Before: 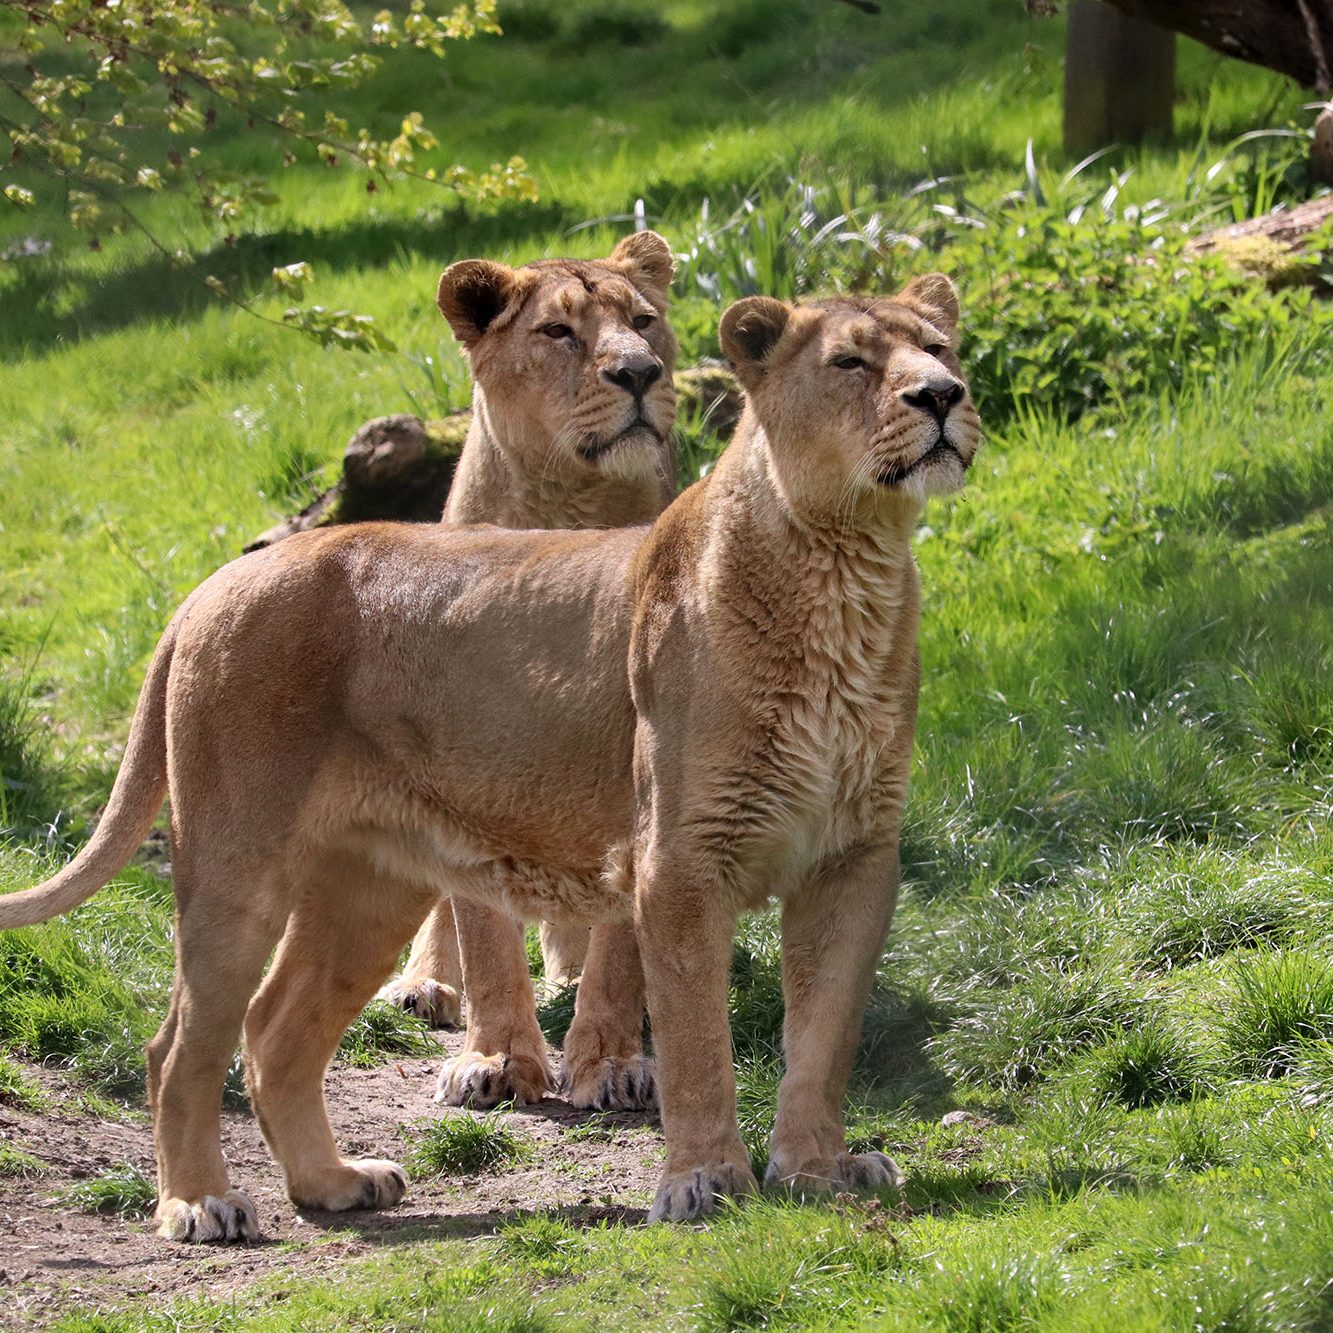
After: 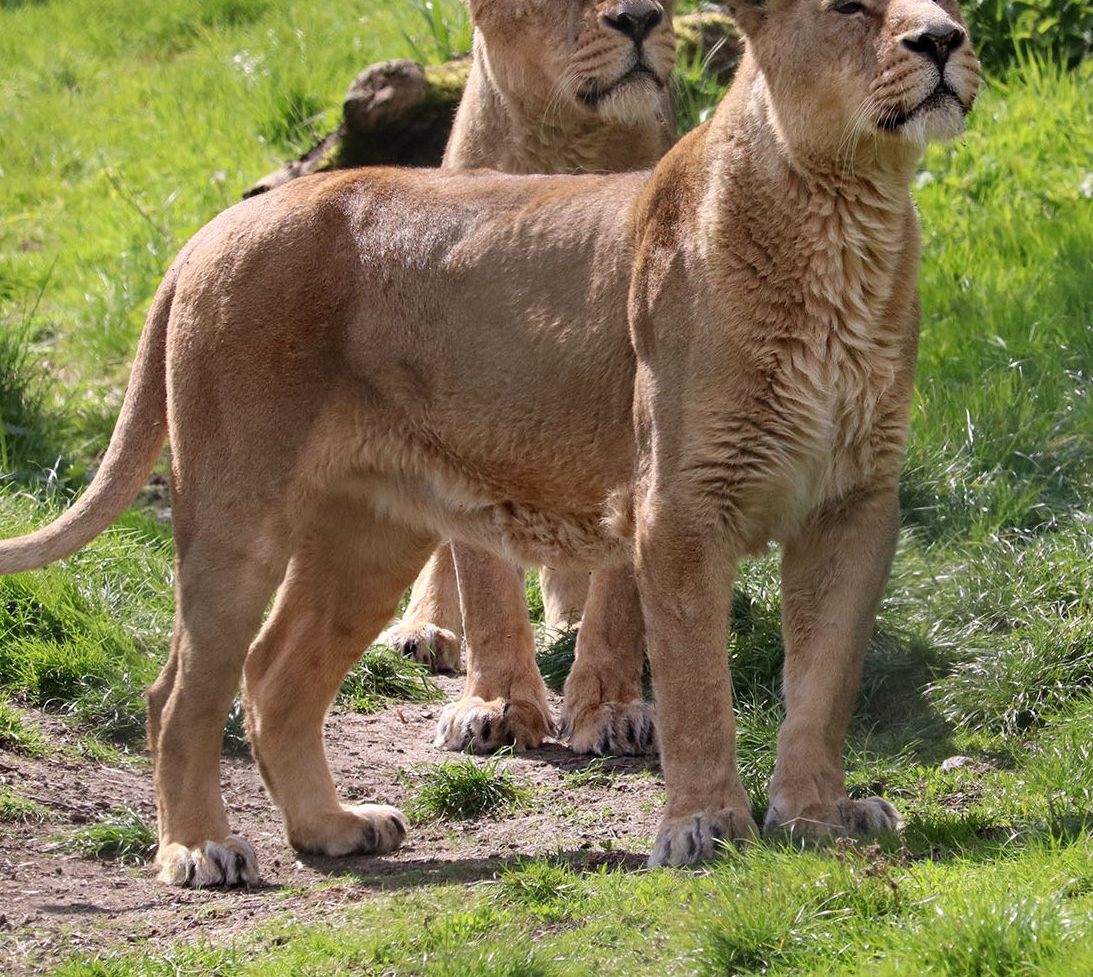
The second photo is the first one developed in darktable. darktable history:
crop: top 26.65%, right 17.952%
